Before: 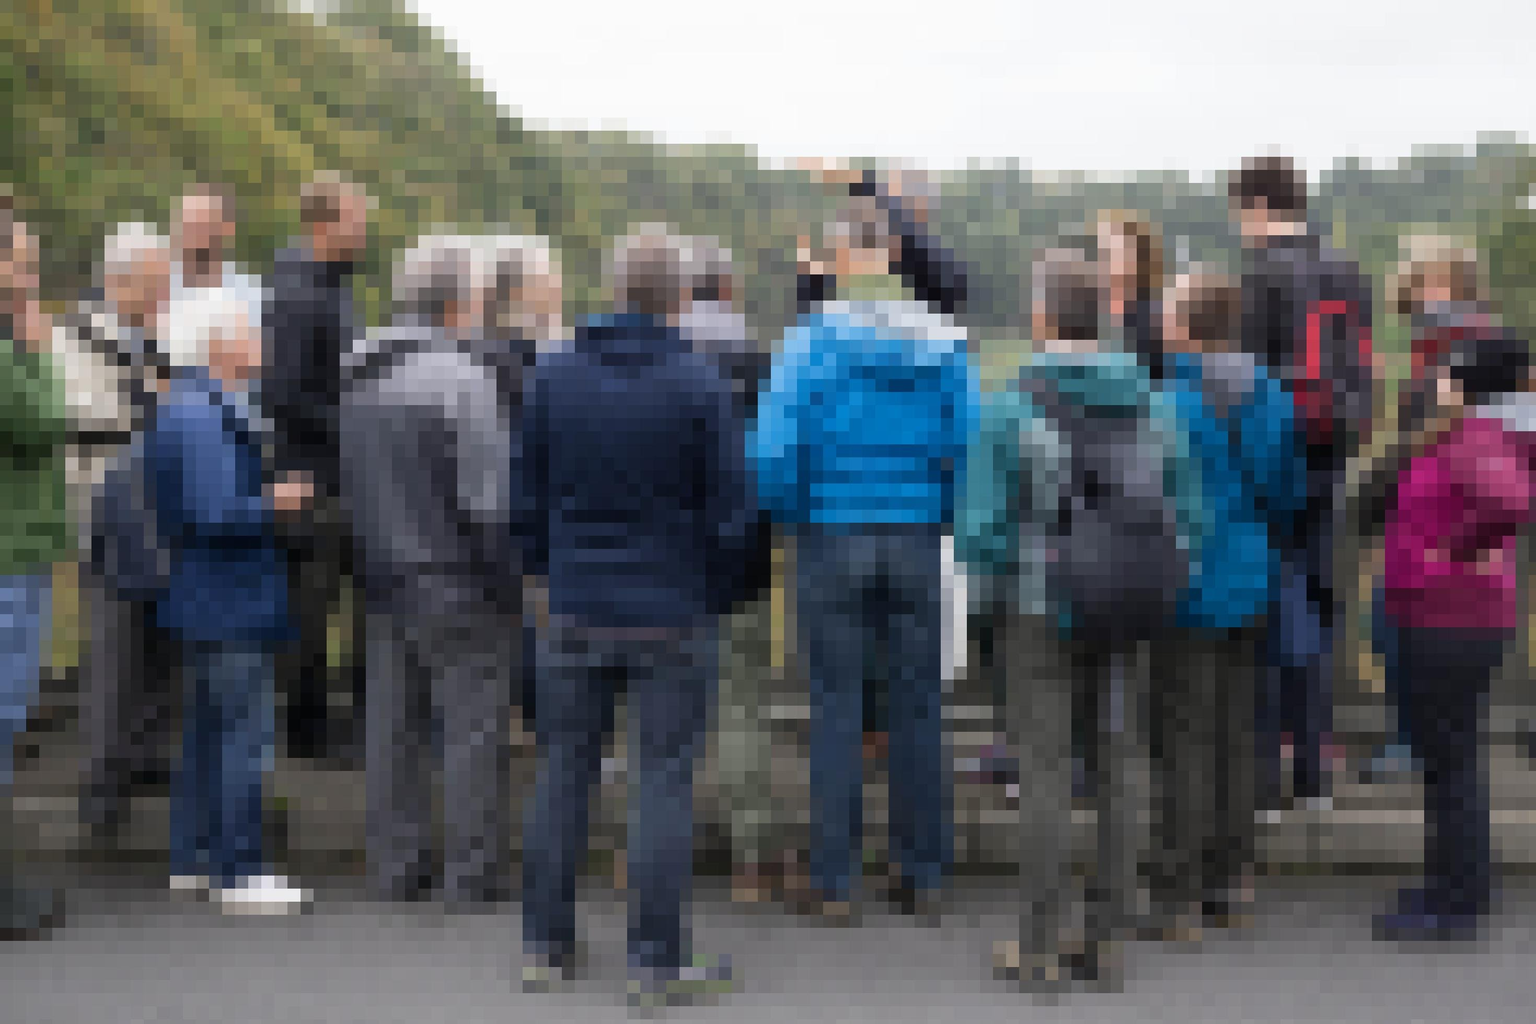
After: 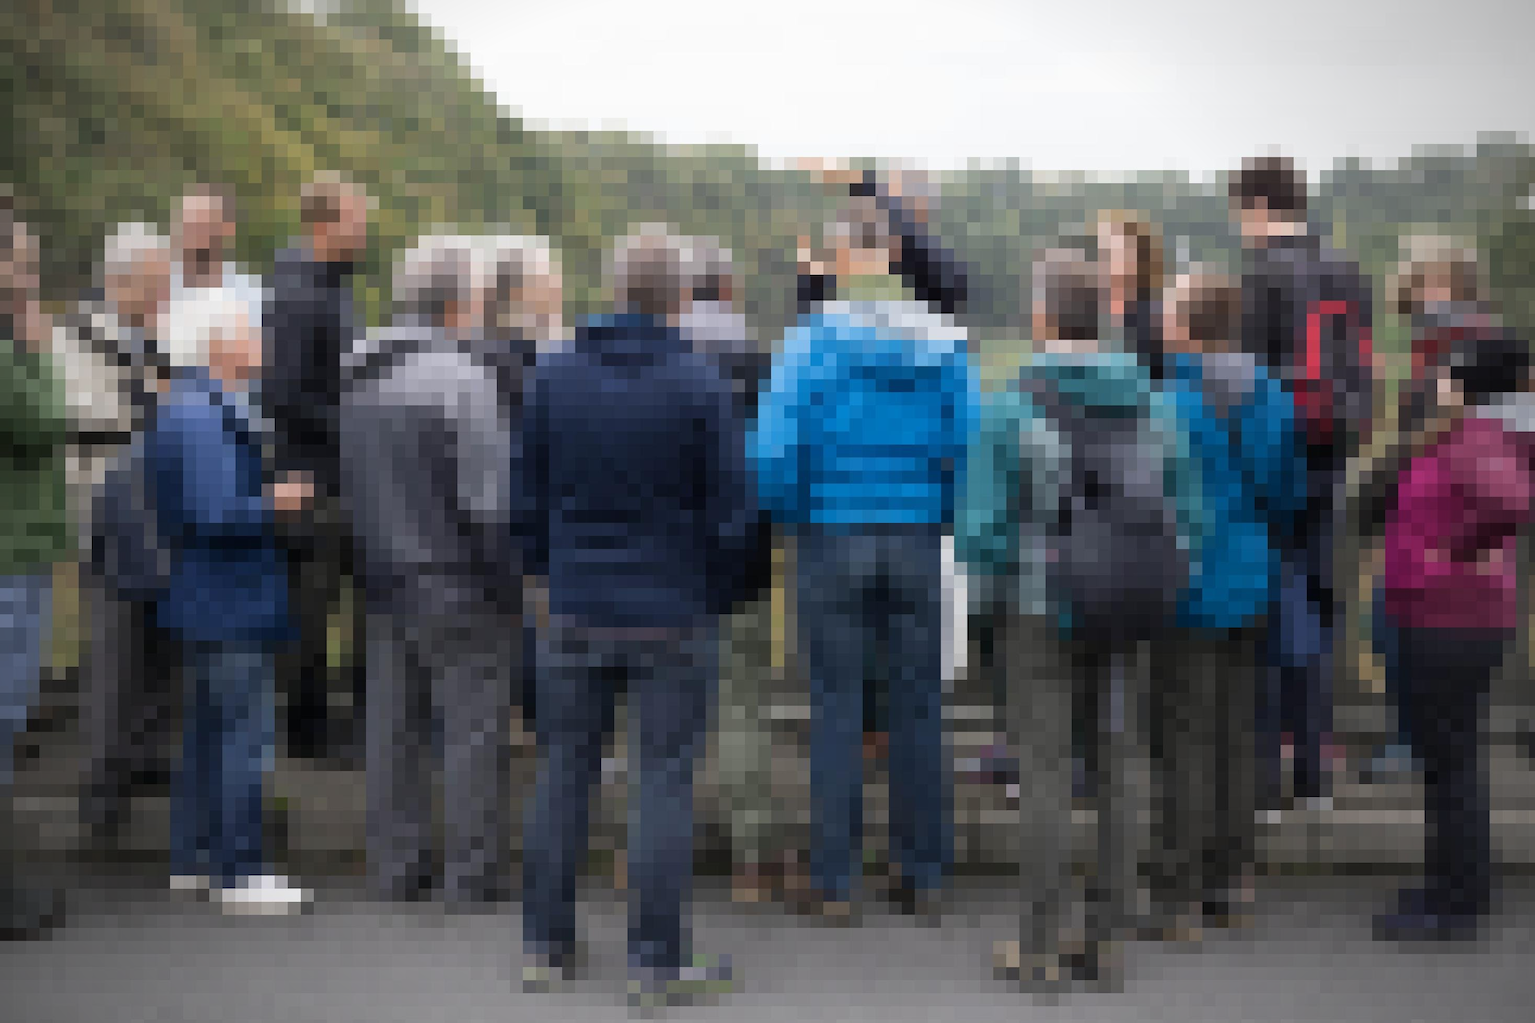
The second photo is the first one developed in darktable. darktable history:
vignetting: fall-off start 75.05%, center (0, 0.006), width/height ratio 1.078
